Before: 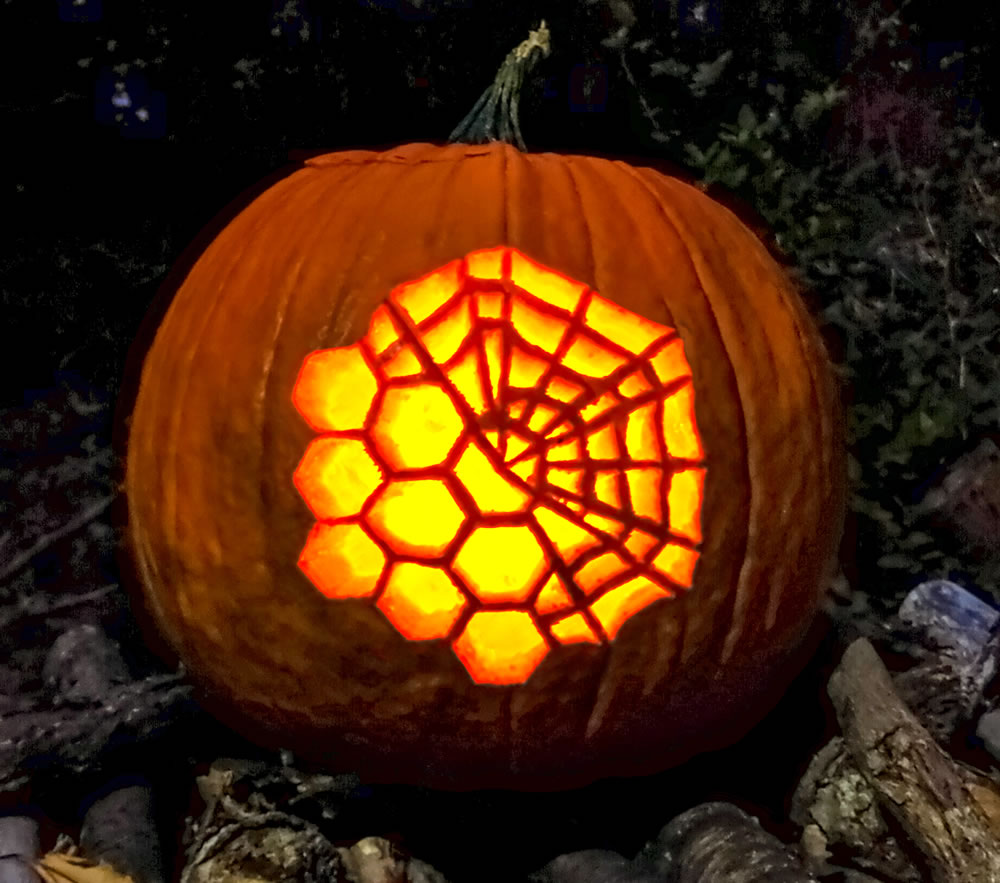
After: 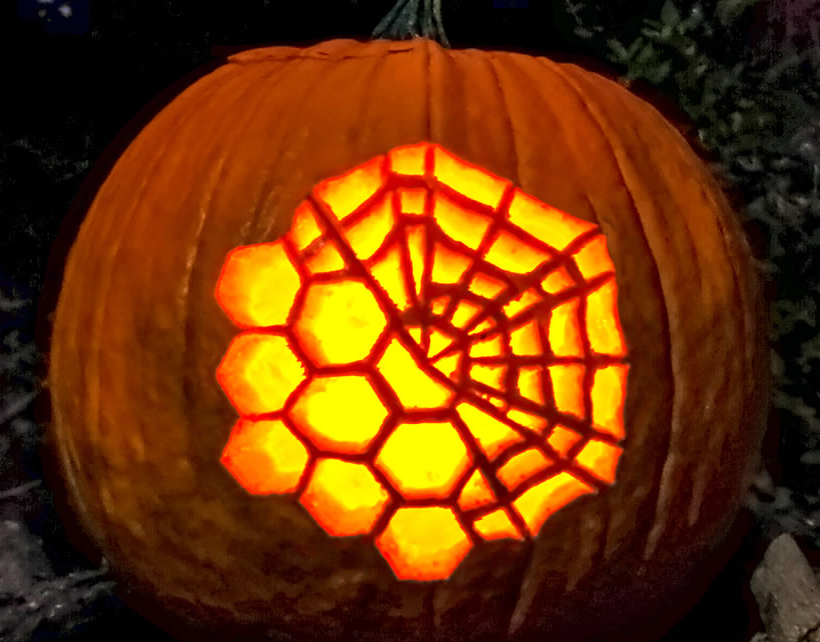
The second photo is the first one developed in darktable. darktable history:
crop: left 7.752%, top 11.838%, right 10.167%, bottom 15.438%
